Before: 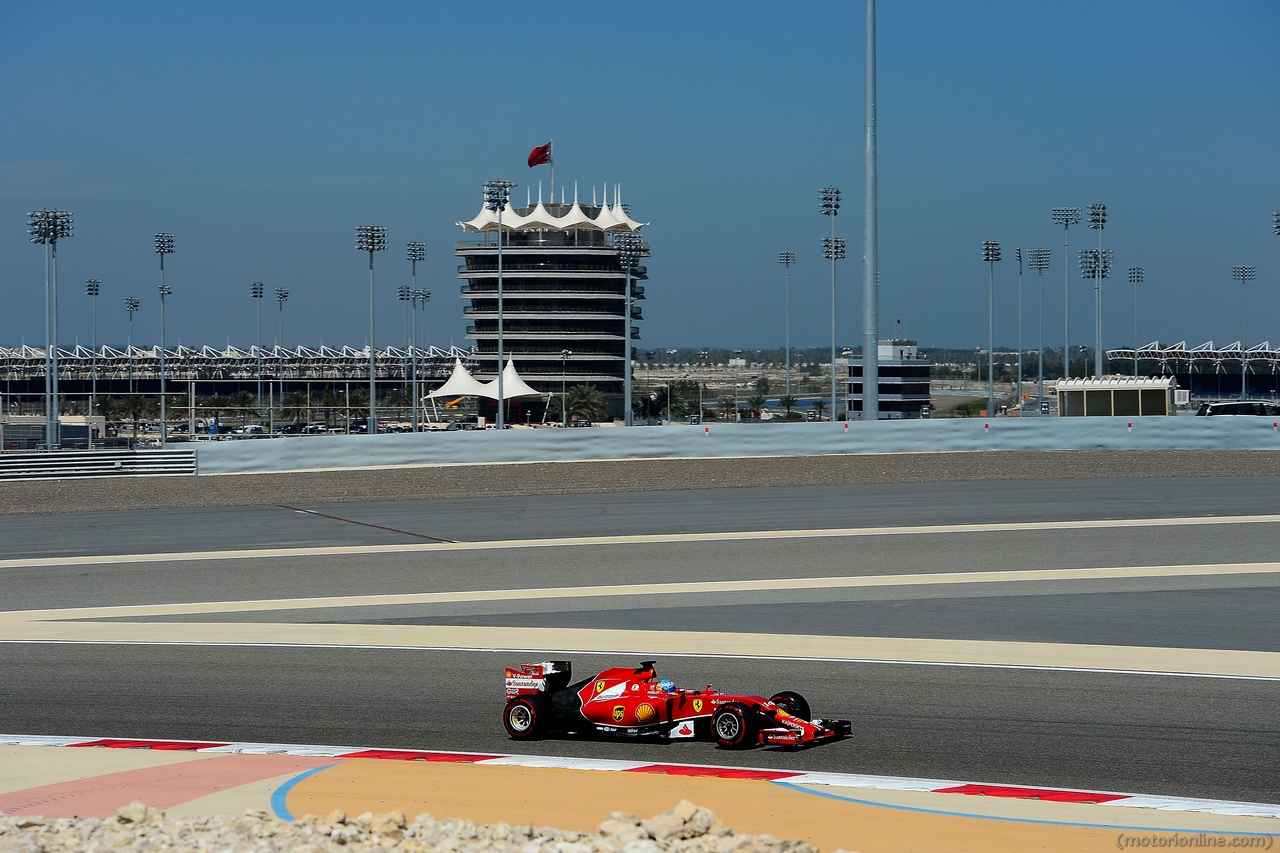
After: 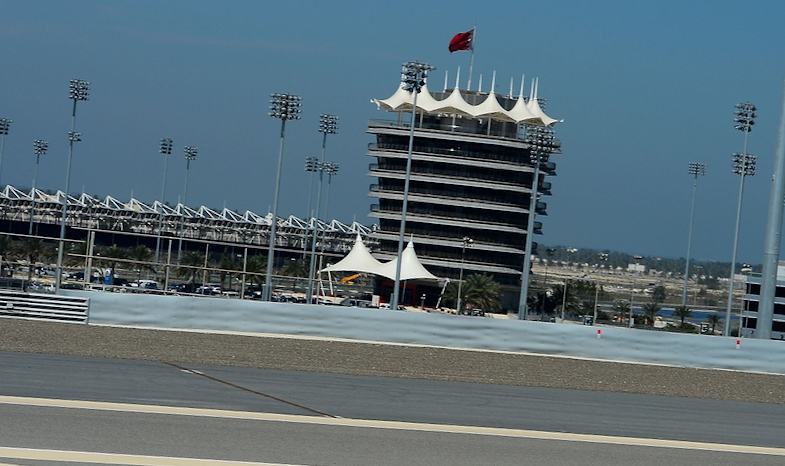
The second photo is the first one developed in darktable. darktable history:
crop and rotate: angle -5.93°, left 2.198%, top 6.735%, right 27.251%, bottom 30.363%
